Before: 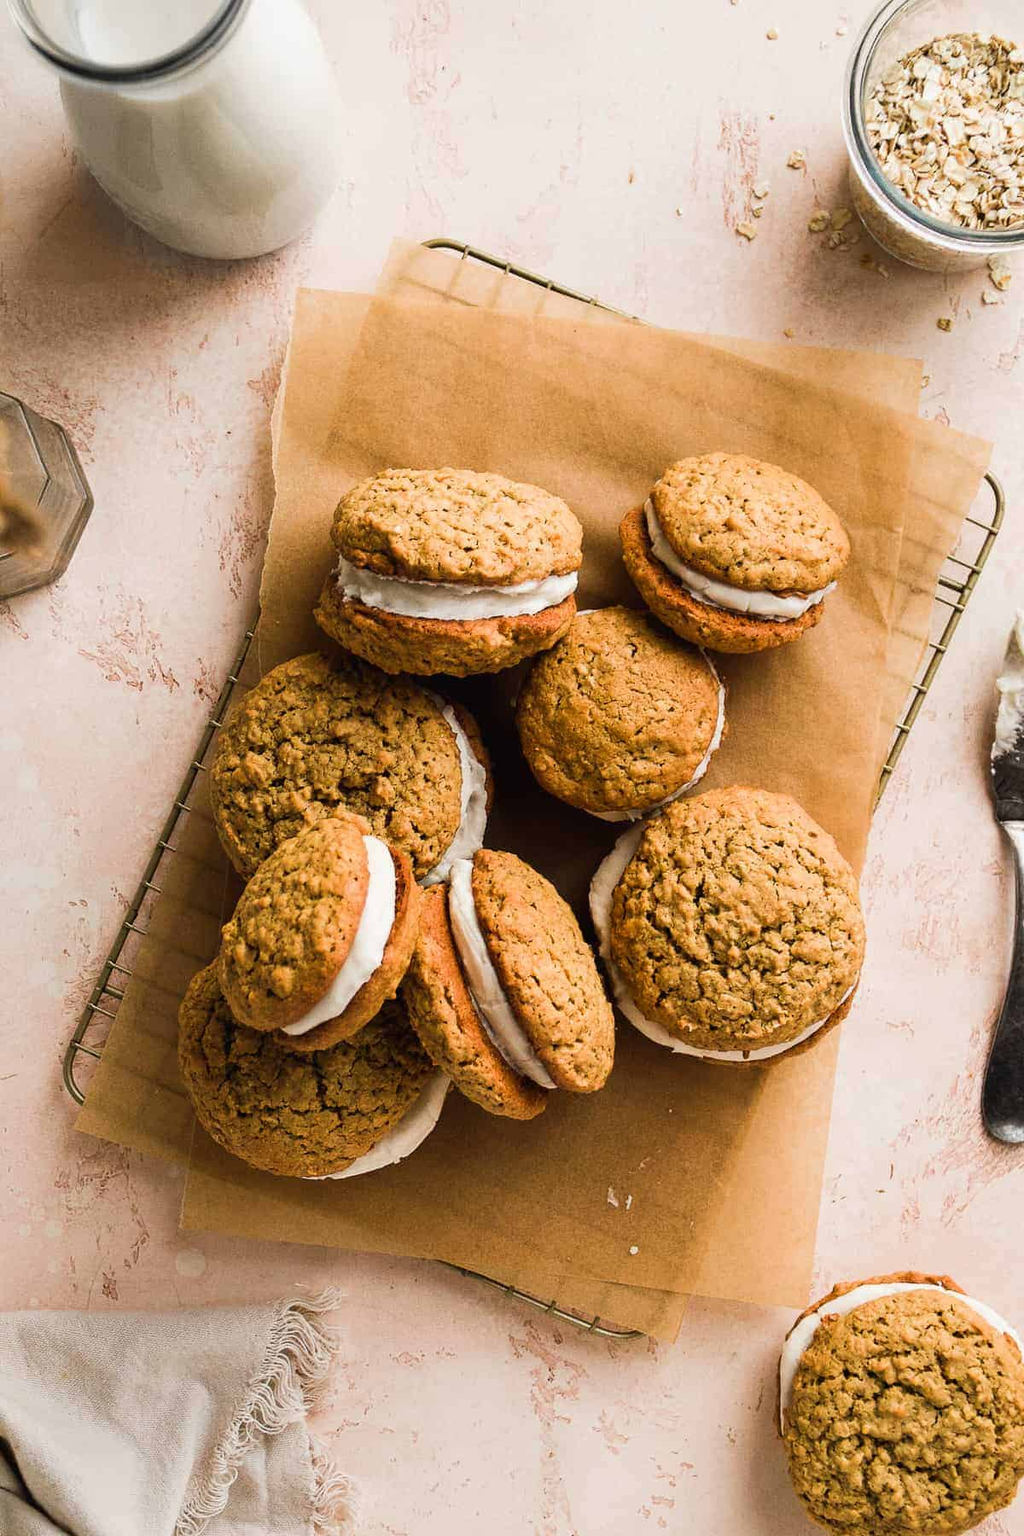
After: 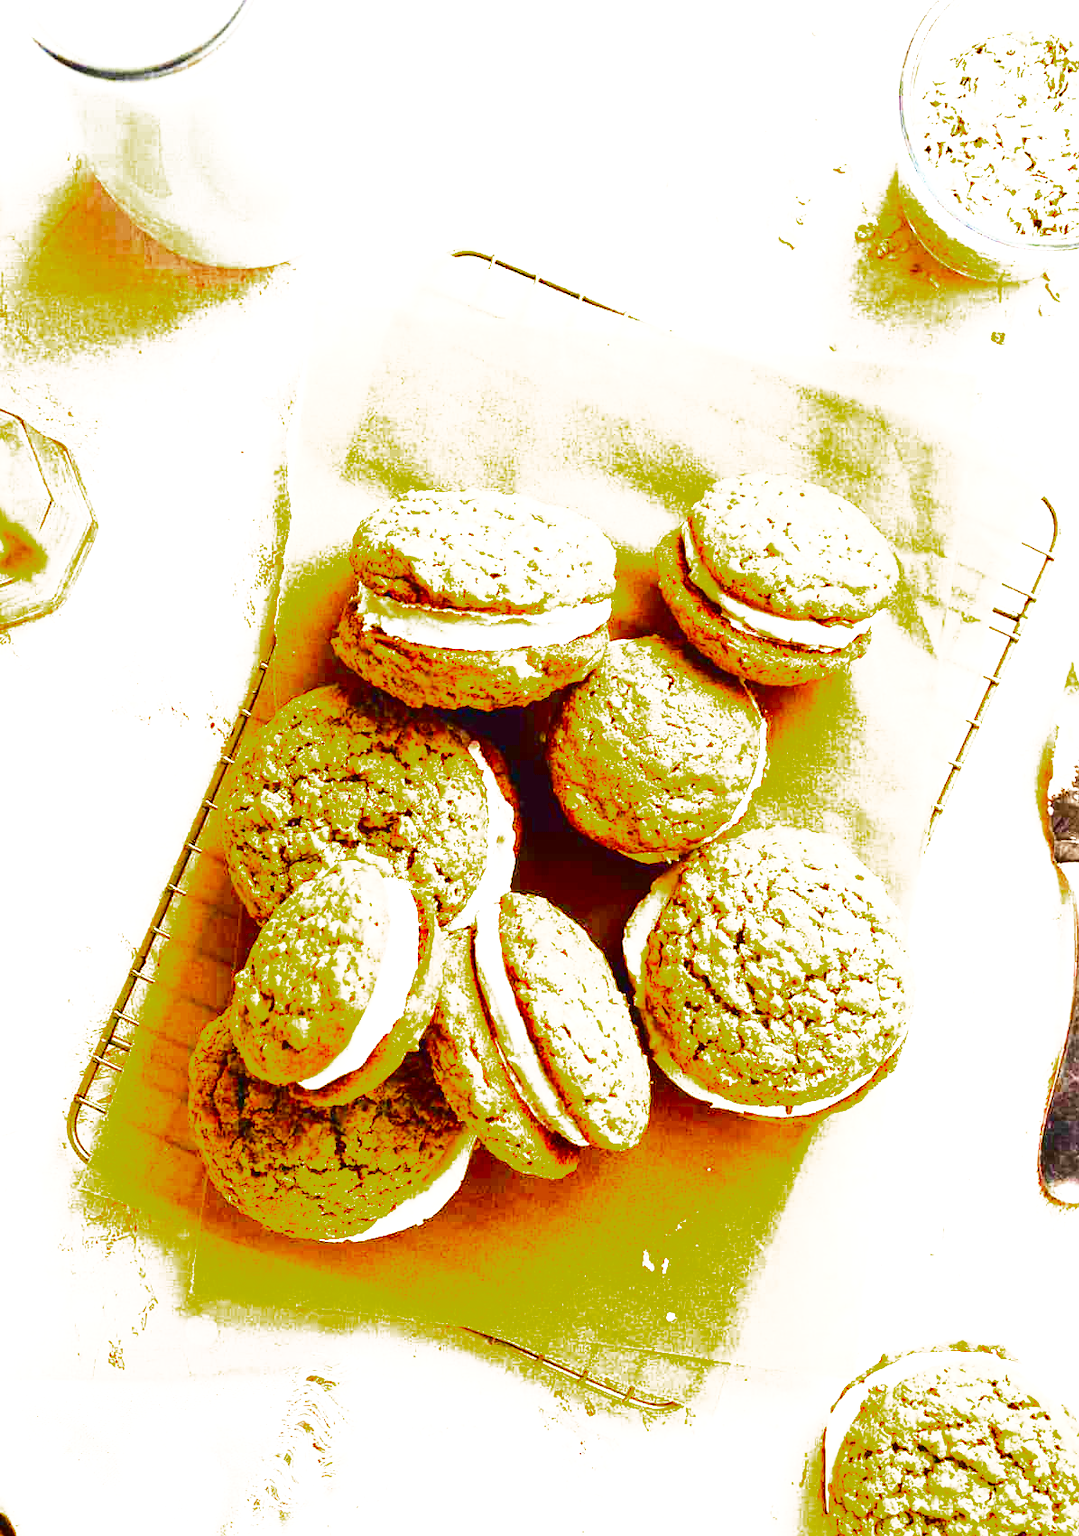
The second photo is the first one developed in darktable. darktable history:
exposure: black level correction 0, exposure 2.34 EV, compensate exposure bias true, compensate highlight preservation false
base curve: curves: ch0 [(0, 0) (0.495, 0.917) (1, 1)], preserve colors none
crop: top 0.339%, right 0.261%, bottom 5.067%
color balance rgb: shadows fall-off 299.252%, white fulcrum 2 EV, highlights fall-off 298.814%, linear chroma grading › global chroma 1.332%, linear chroma grading › mid-tones -0.554%, perceptual saturation grading › global saturation 24.217%, perceptual saturation grading › highlights -24.172%, perceptual saturation grading › mid-tones 24.132%, perceptual saturation grading › shadows 39.727%, mask middle-gray fulcrum 99.963%, contrast gray fulcrum 38.388%
color zones: curves: ch0 [(0, 0.444) (0.143, 0.442) (0.286, 0.441) (0.429, 0.441) (0.571, 0.441) (0.714, 0.441) (0.857, 0.442) (1, 0.444)], mix 100.5%
contrast brightness saturation: contrast 0.224, brightness -0.189, saturation 0.239
